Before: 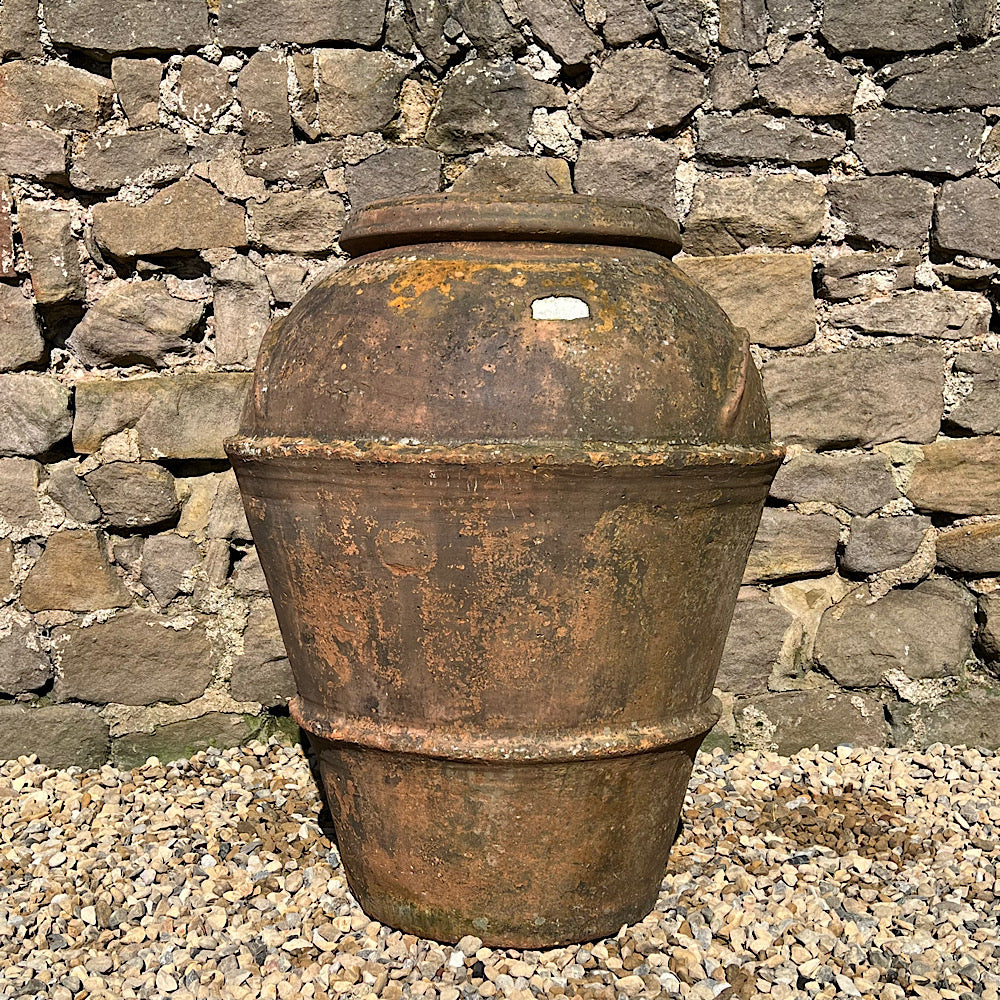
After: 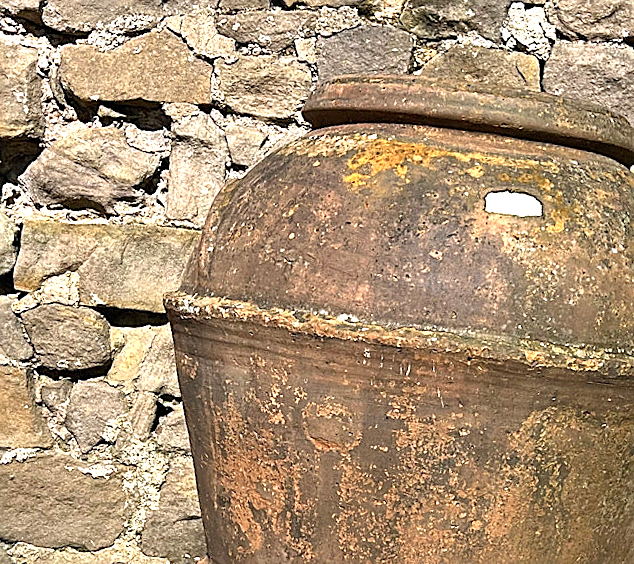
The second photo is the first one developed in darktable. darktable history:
exposure: black level correction 0, exposure 0.693 EV, compensate exposure bias true, compensate highlight preservation false
sharpen: on, module defaults
crop and rotate: angle -6.87°, left 2.147%, top 6.976%, right 27.326%, bottom 30.258%
